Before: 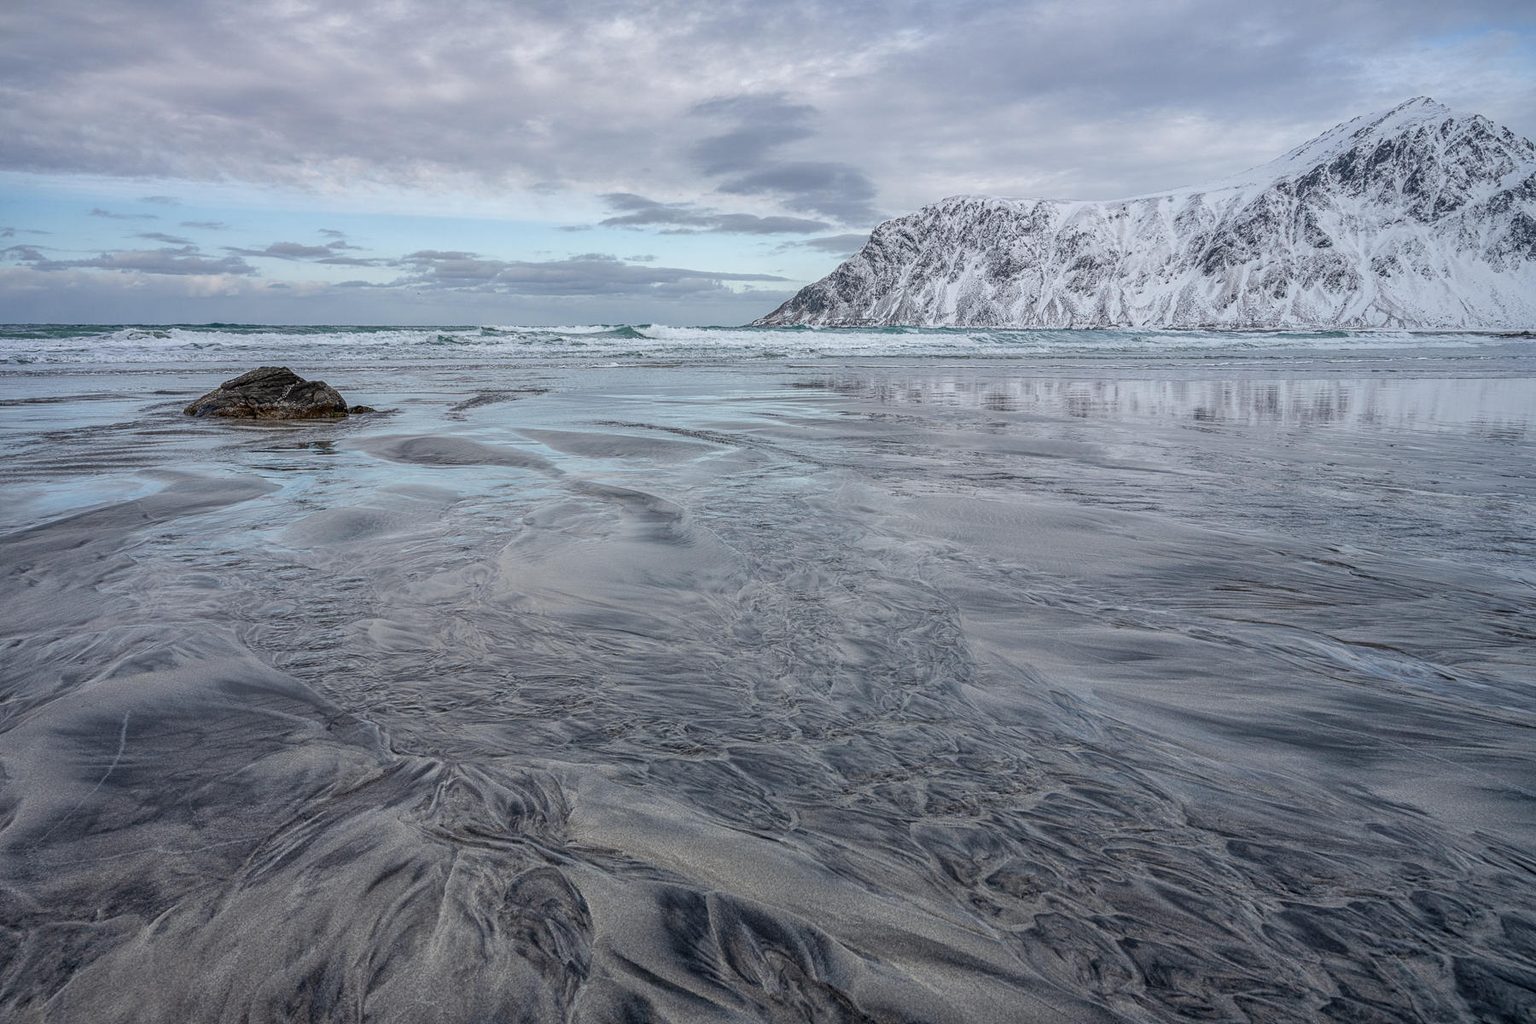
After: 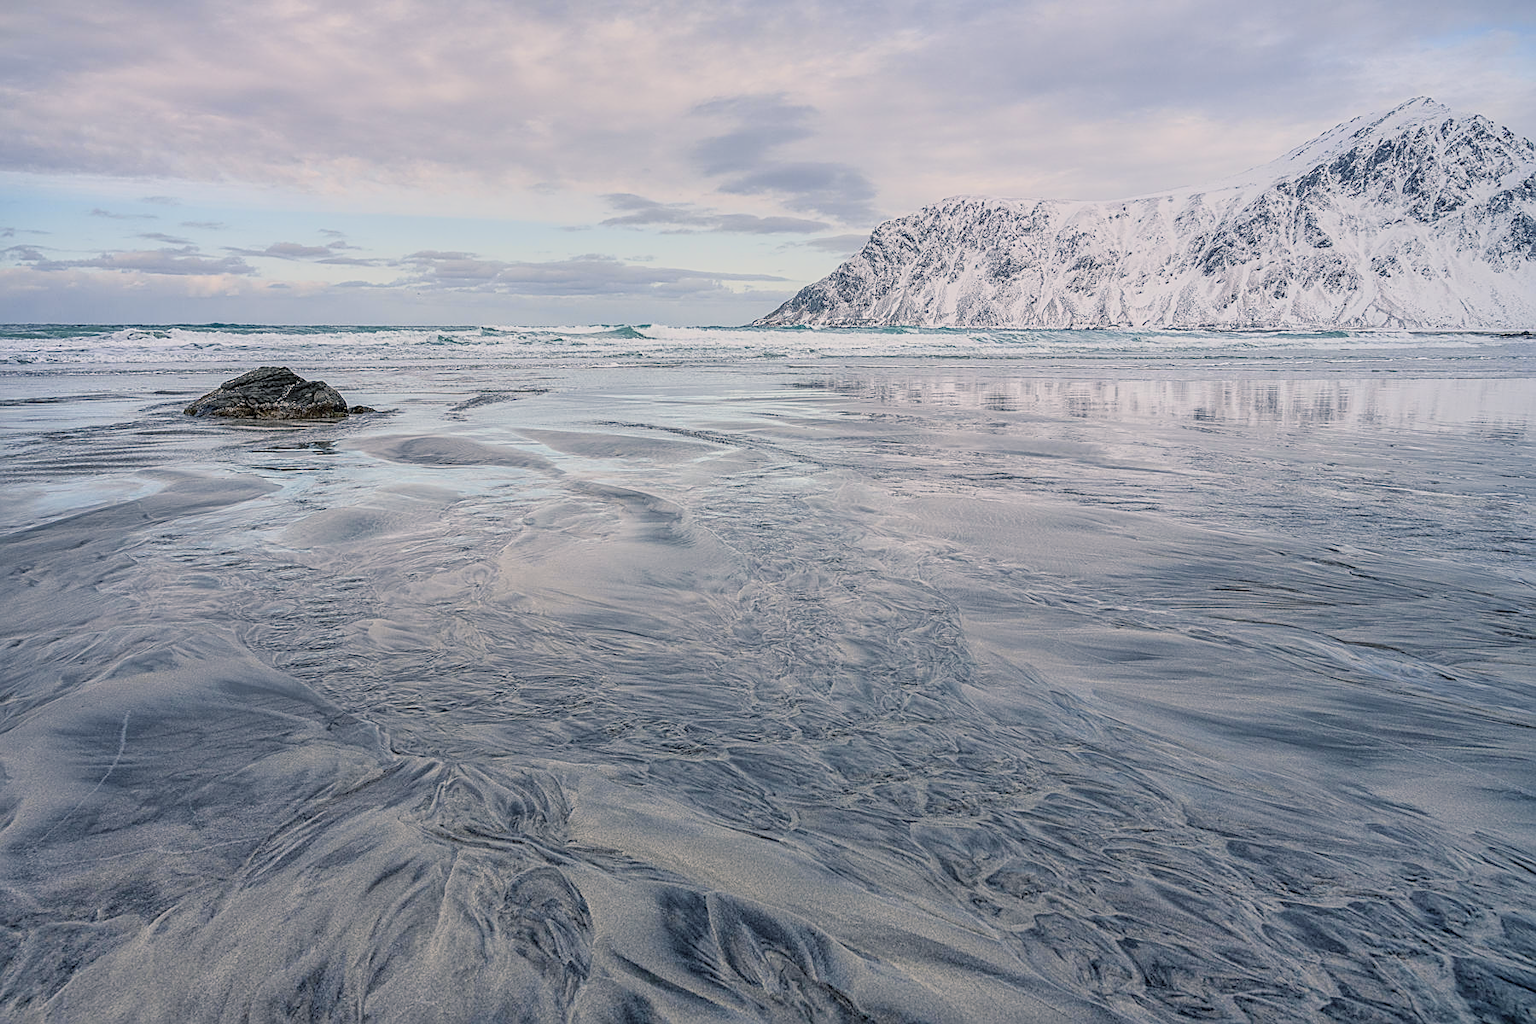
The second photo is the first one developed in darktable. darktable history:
contrast brightness saturation: brightness 0.15
sharpen: on, module defaults
color balance rgb: shadows lift › chroma 5.41%, shadows lift › hue 240°, highlights gain › chroma 3.74%, highlights gain › hue 60°, saturation formula JzAzBz (2021)
tone equalizer: -7 EV -0.63 EV, -6 EV 1 EV, -5 EV -0.45 EV, -4 EV 0.43 EV, -3 EV 0.41 EV, -2 EV 0.15 EV, -1 EV -0.15 EV, +0 EV -0.39 EV, smoothing diameter 25%, edges refinement/feathering 10, preserve details guided filter
